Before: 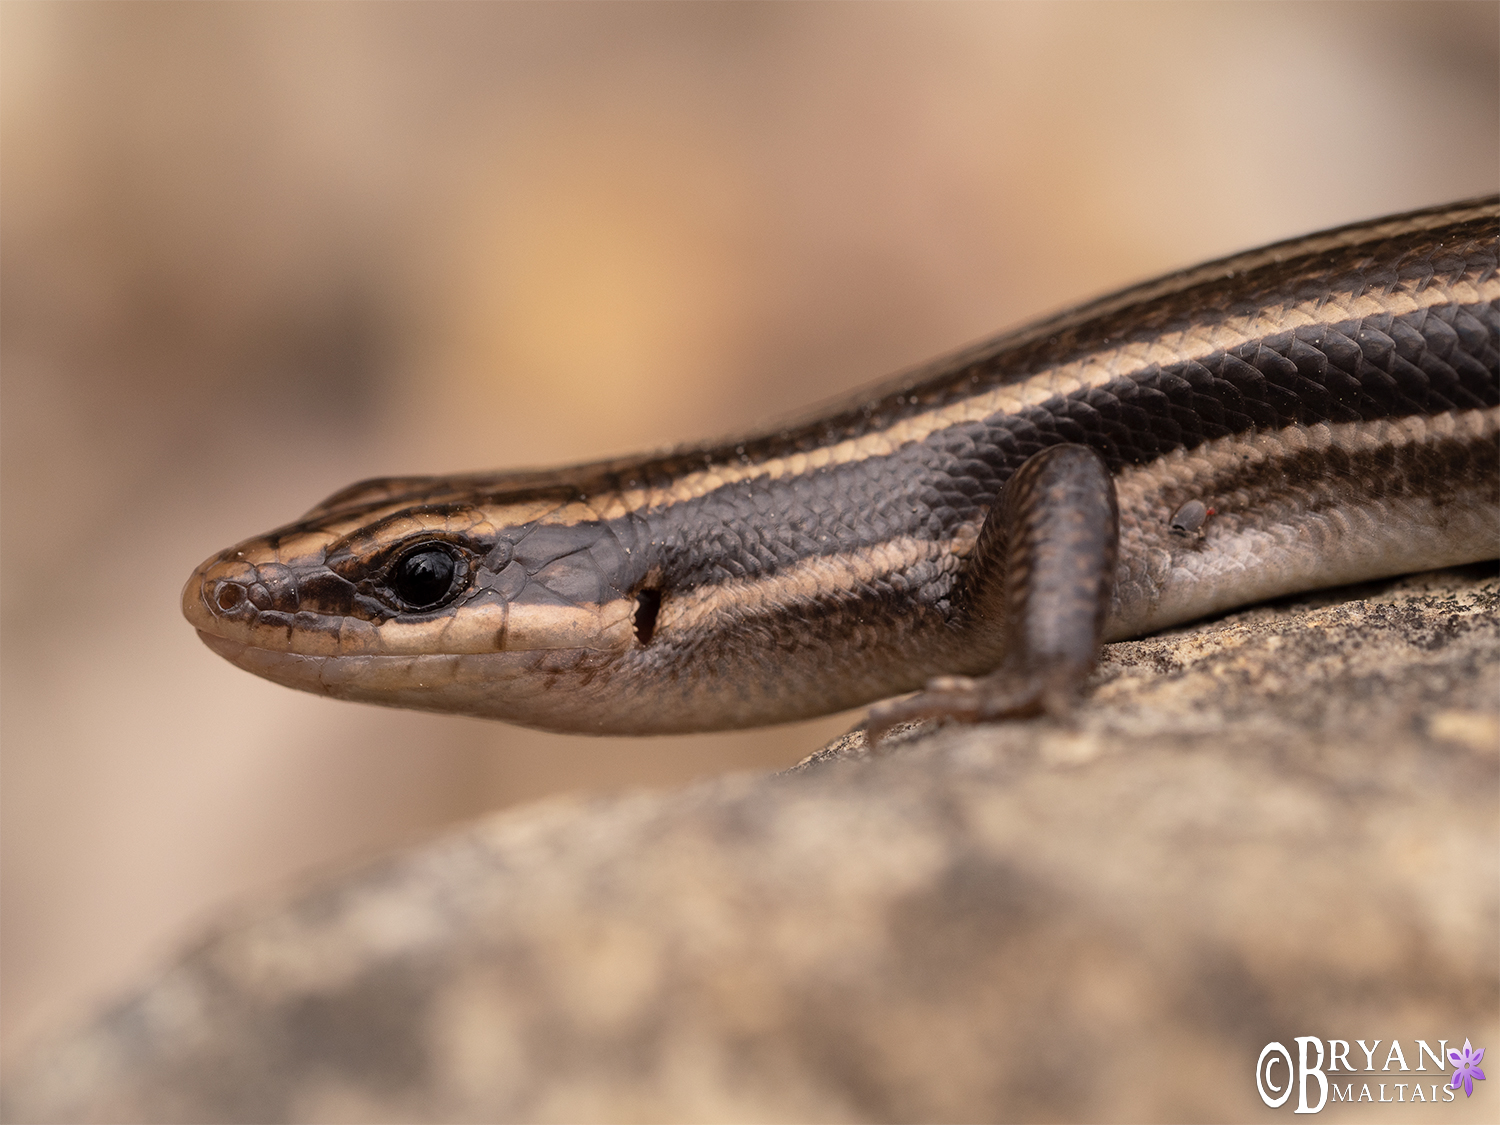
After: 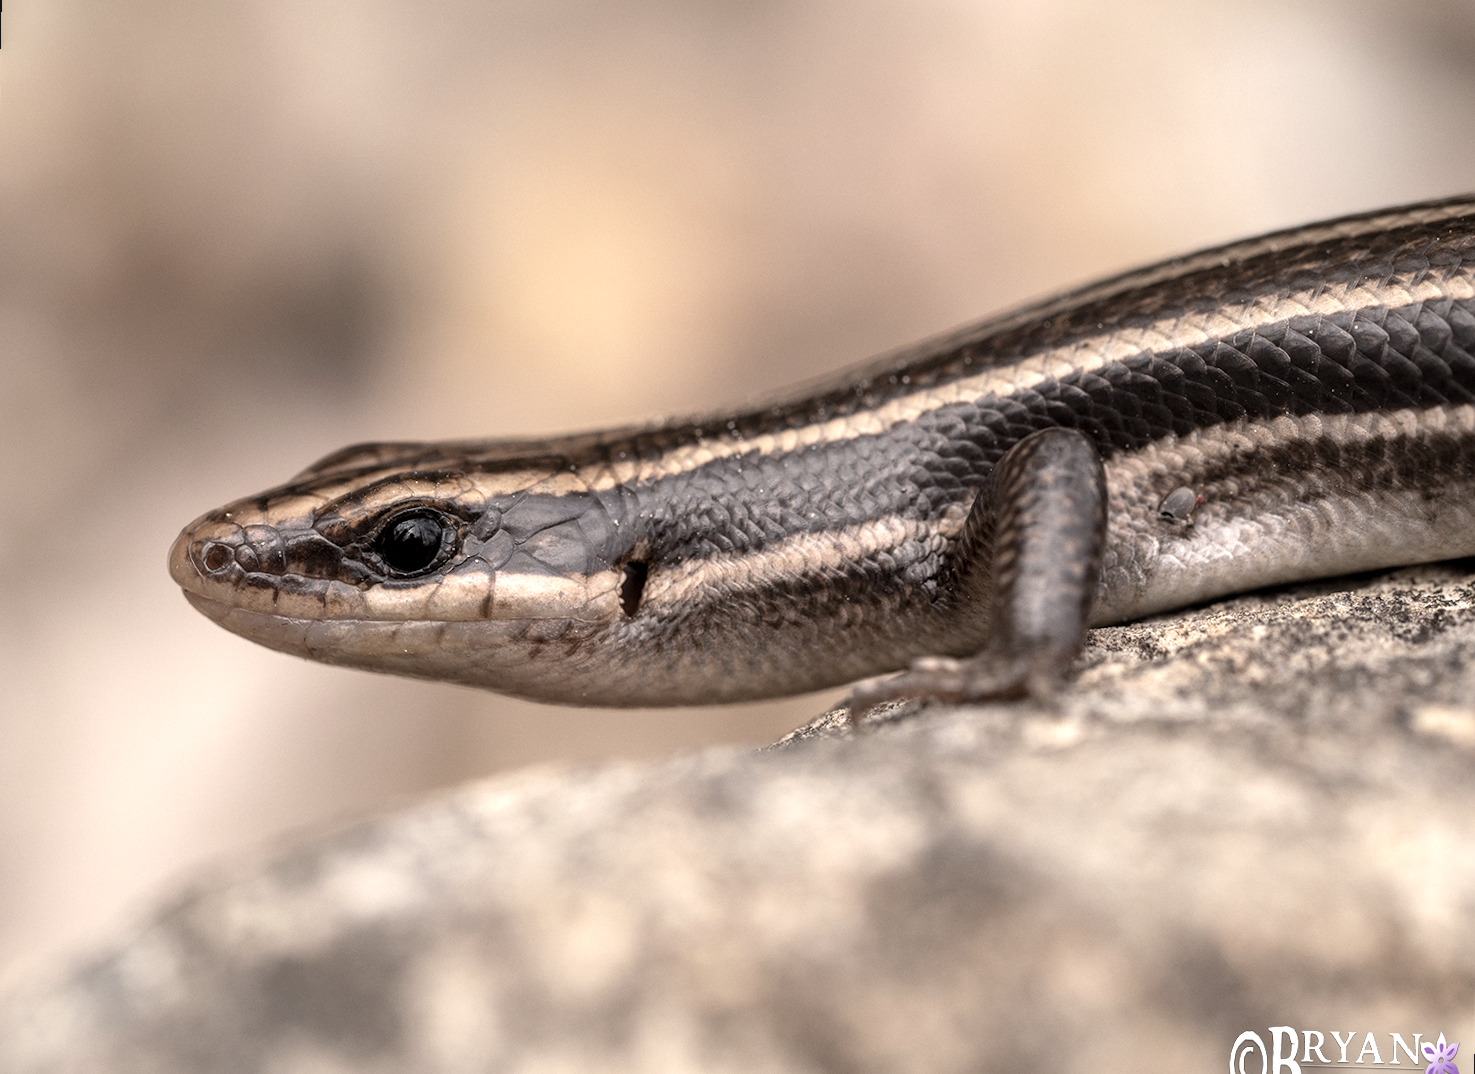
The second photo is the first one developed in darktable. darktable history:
exposure: black level correction 0, exposure 0.7 EV, compensate exposure bias true, compensate highlight preservation false
contrast brightness saturation: contrast -0.05, saturation -0.41
rotate and perspective: rotation 1.57°, crop left 0.018, crop right 0.982, crop top 0.039, crop bottom 0.961
local contrast: highlights 35%, detail 135%
